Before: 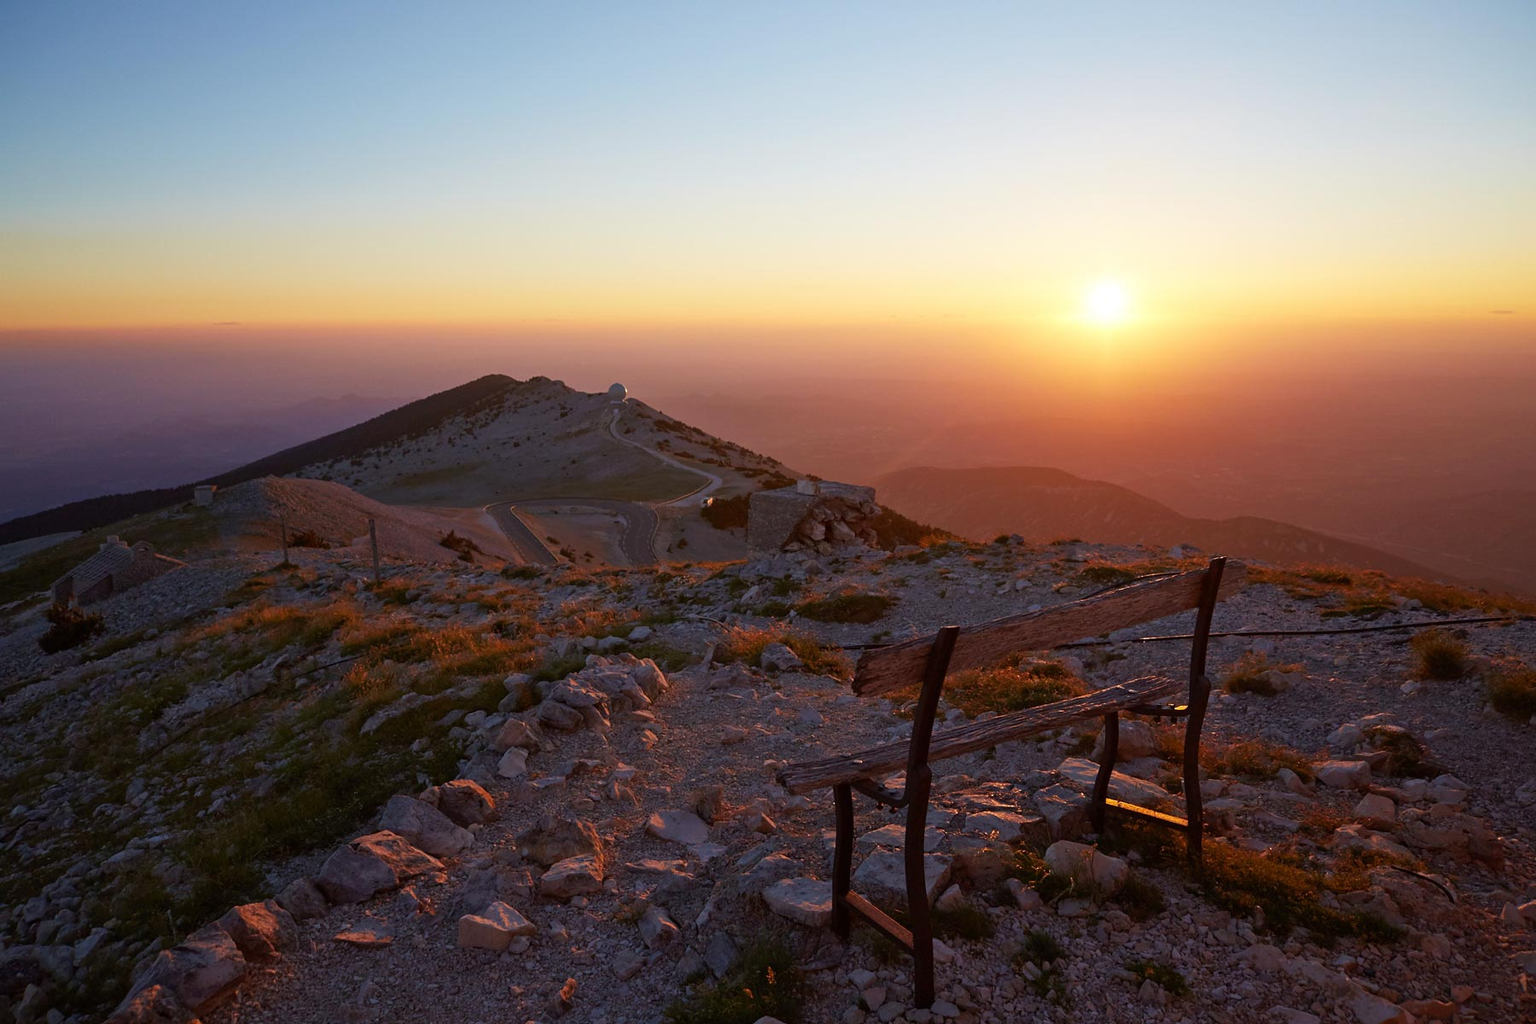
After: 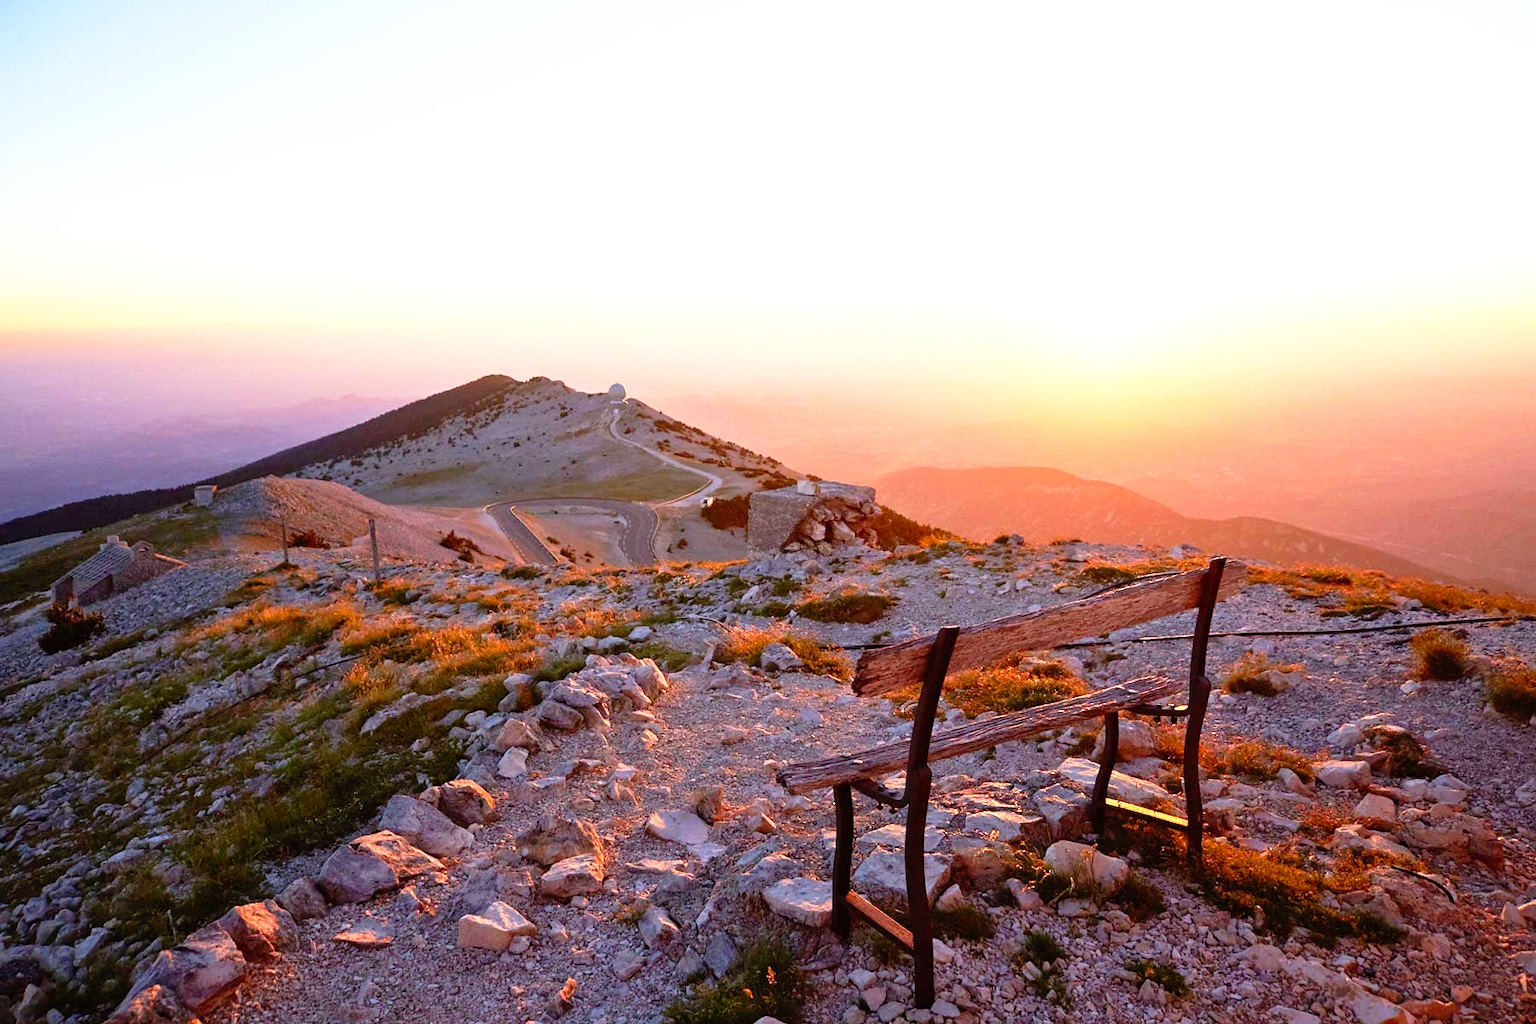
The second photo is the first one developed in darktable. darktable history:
exposure: exposure 1 EV, compensate exposure bias true, compensate highlight preservation false
color correction: highlights b* 0.014, saturation 0.995
base curve: curves: ch0 [(0, 0) (0.012, 0.01) (0.073, 0.168) (0.31, 0.711) (0.645, 0.957) (1, 1)], preserve colors none
